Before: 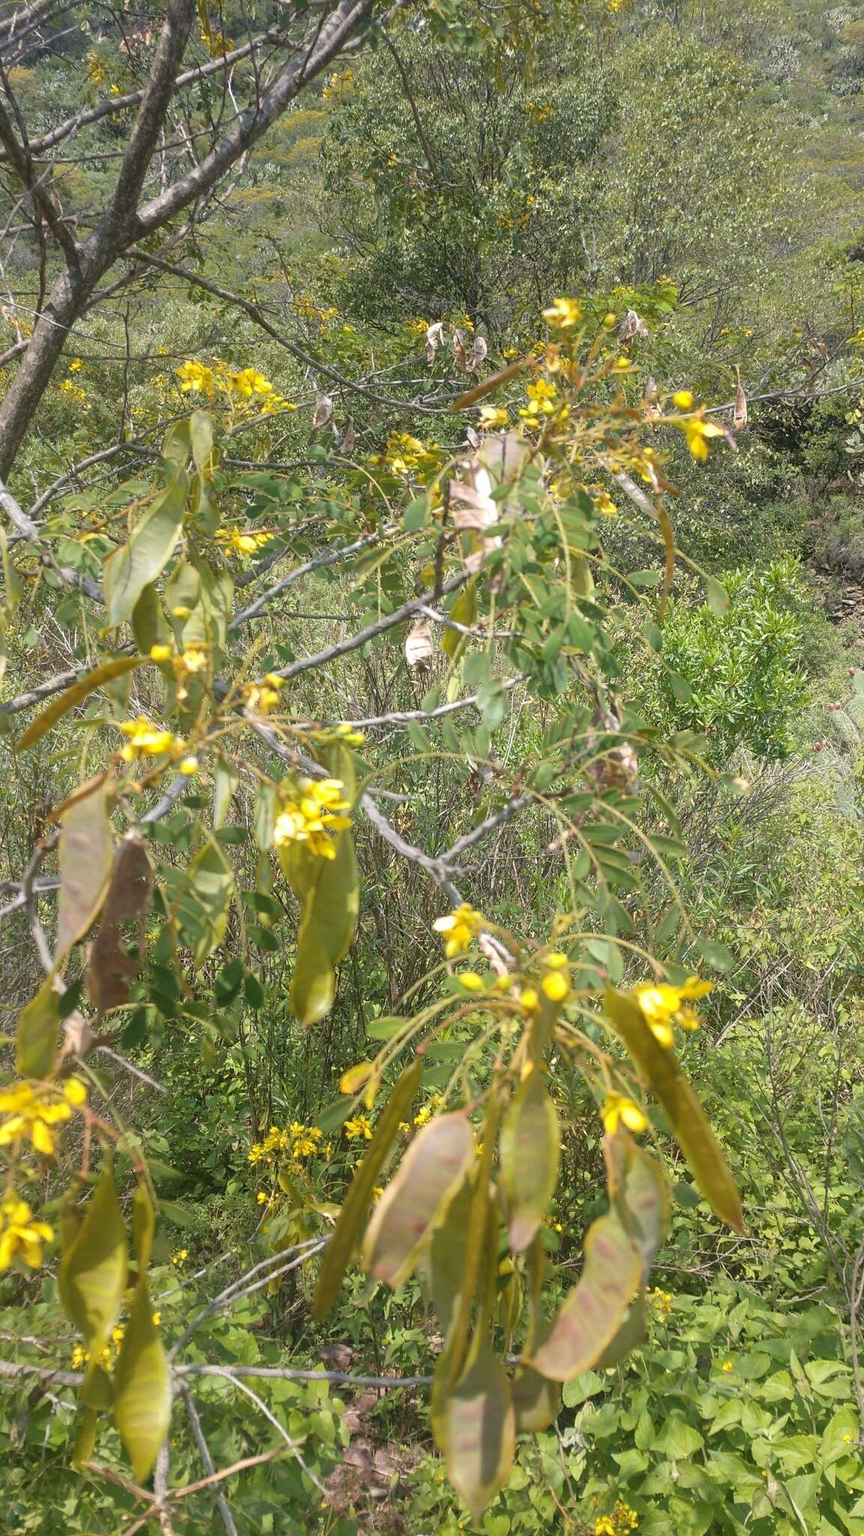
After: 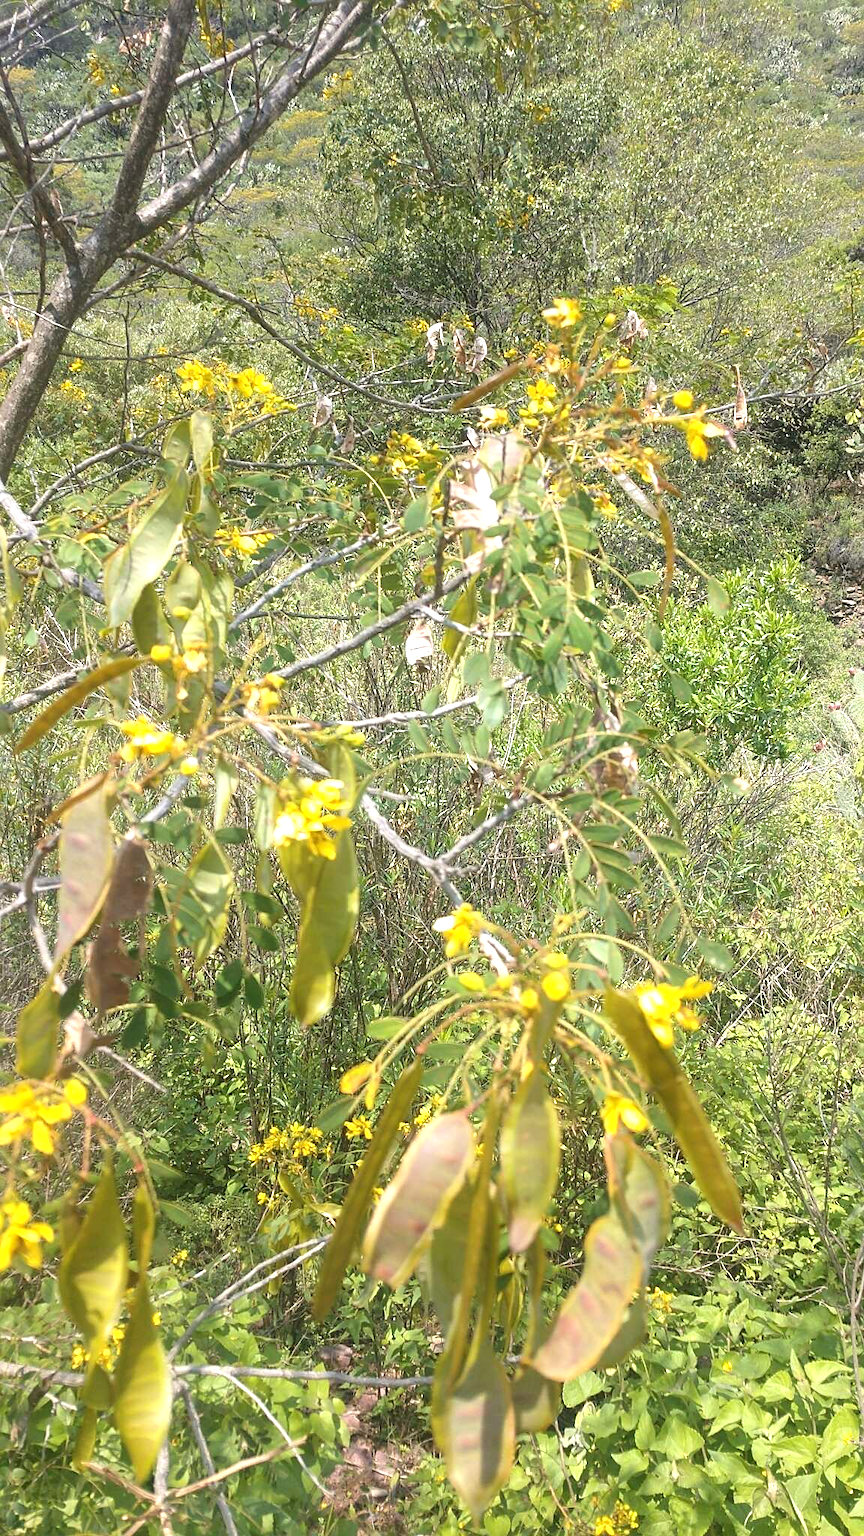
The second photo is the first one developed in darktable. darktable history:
sharpen: radius 1.838, amount 0.403, threshold 1.382
exposure: exposure 0.665 EV, compensate exposure bias true, compensate highlight preservation false
